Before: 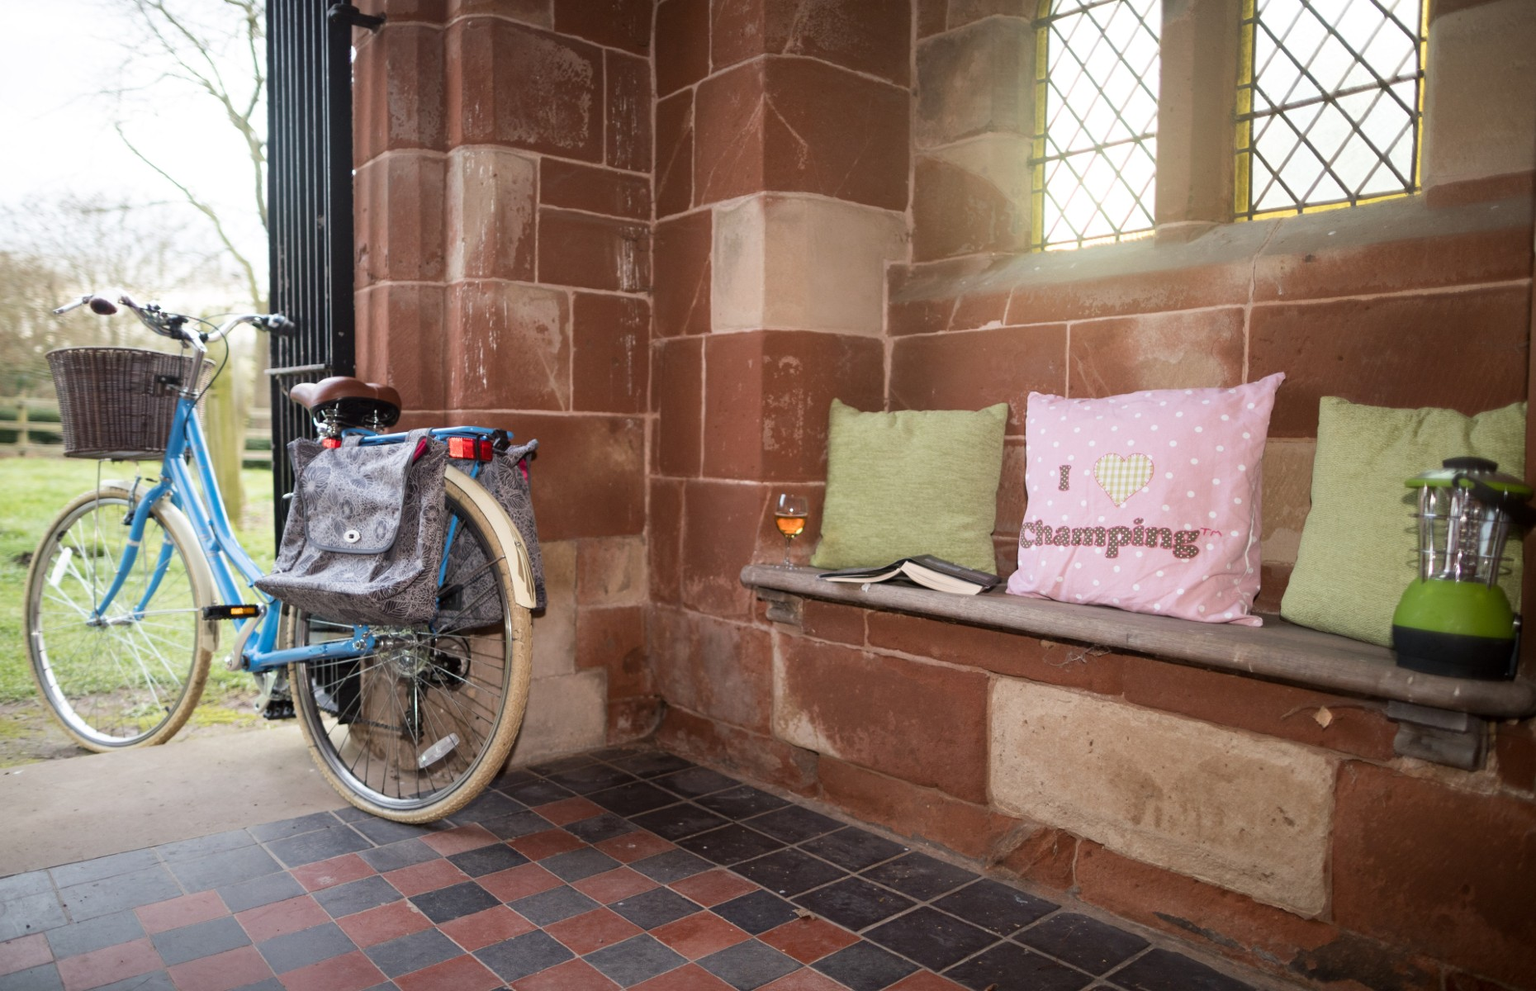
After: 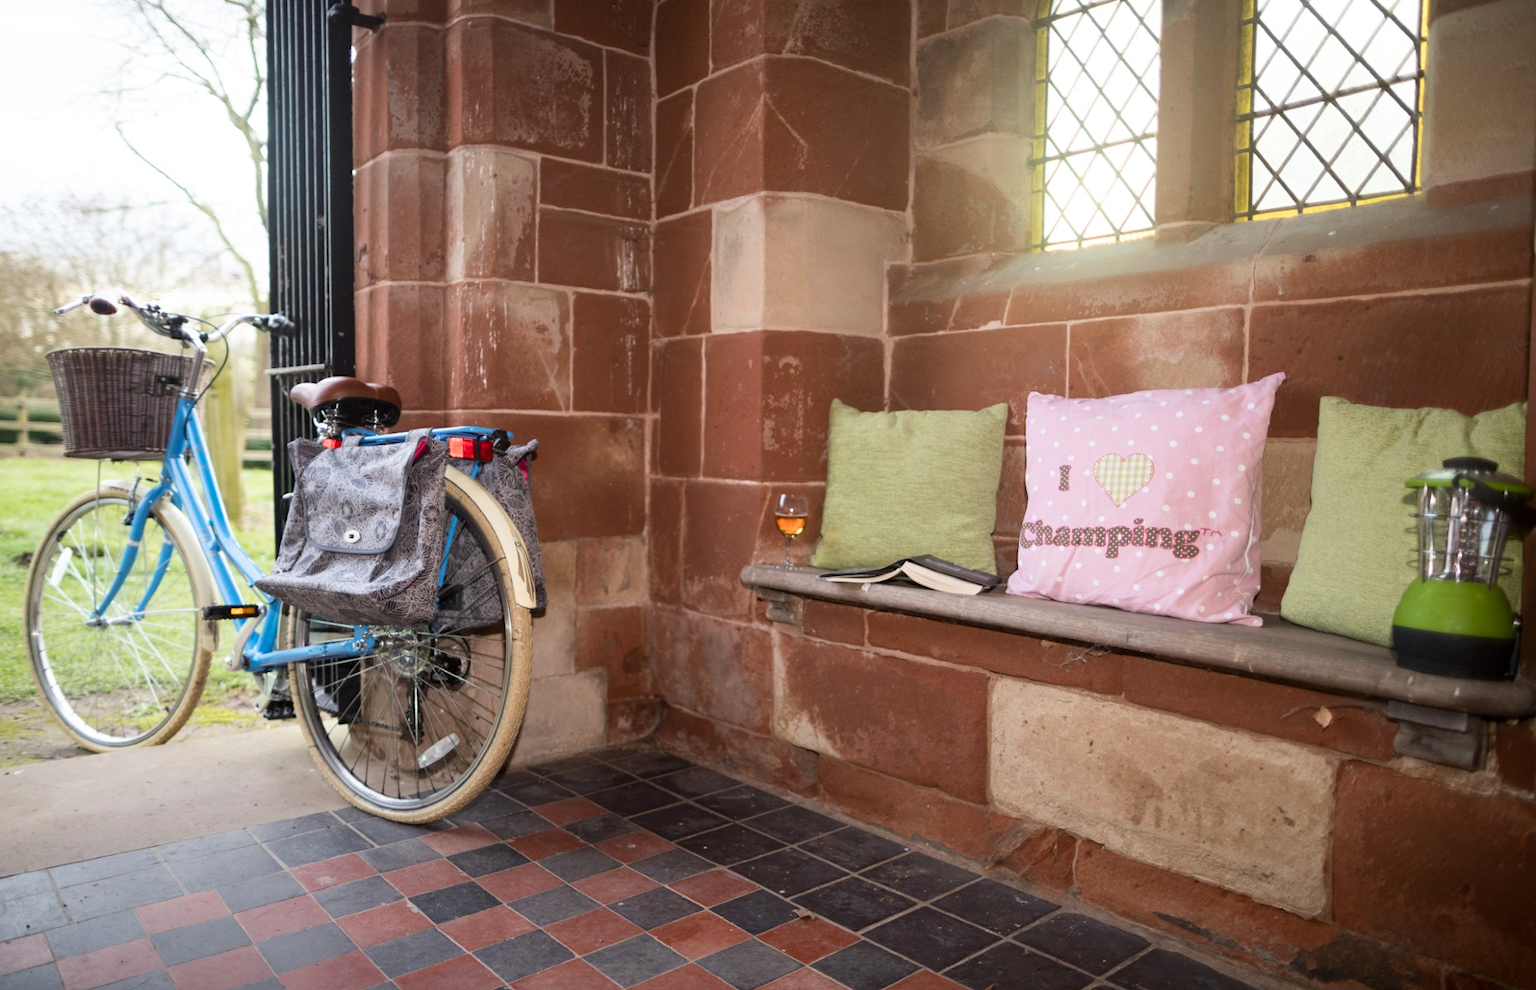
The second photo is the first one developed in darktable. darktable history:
contrast brightness saturation: contrast 0.097, brightness 0.027, saturation 0.086
